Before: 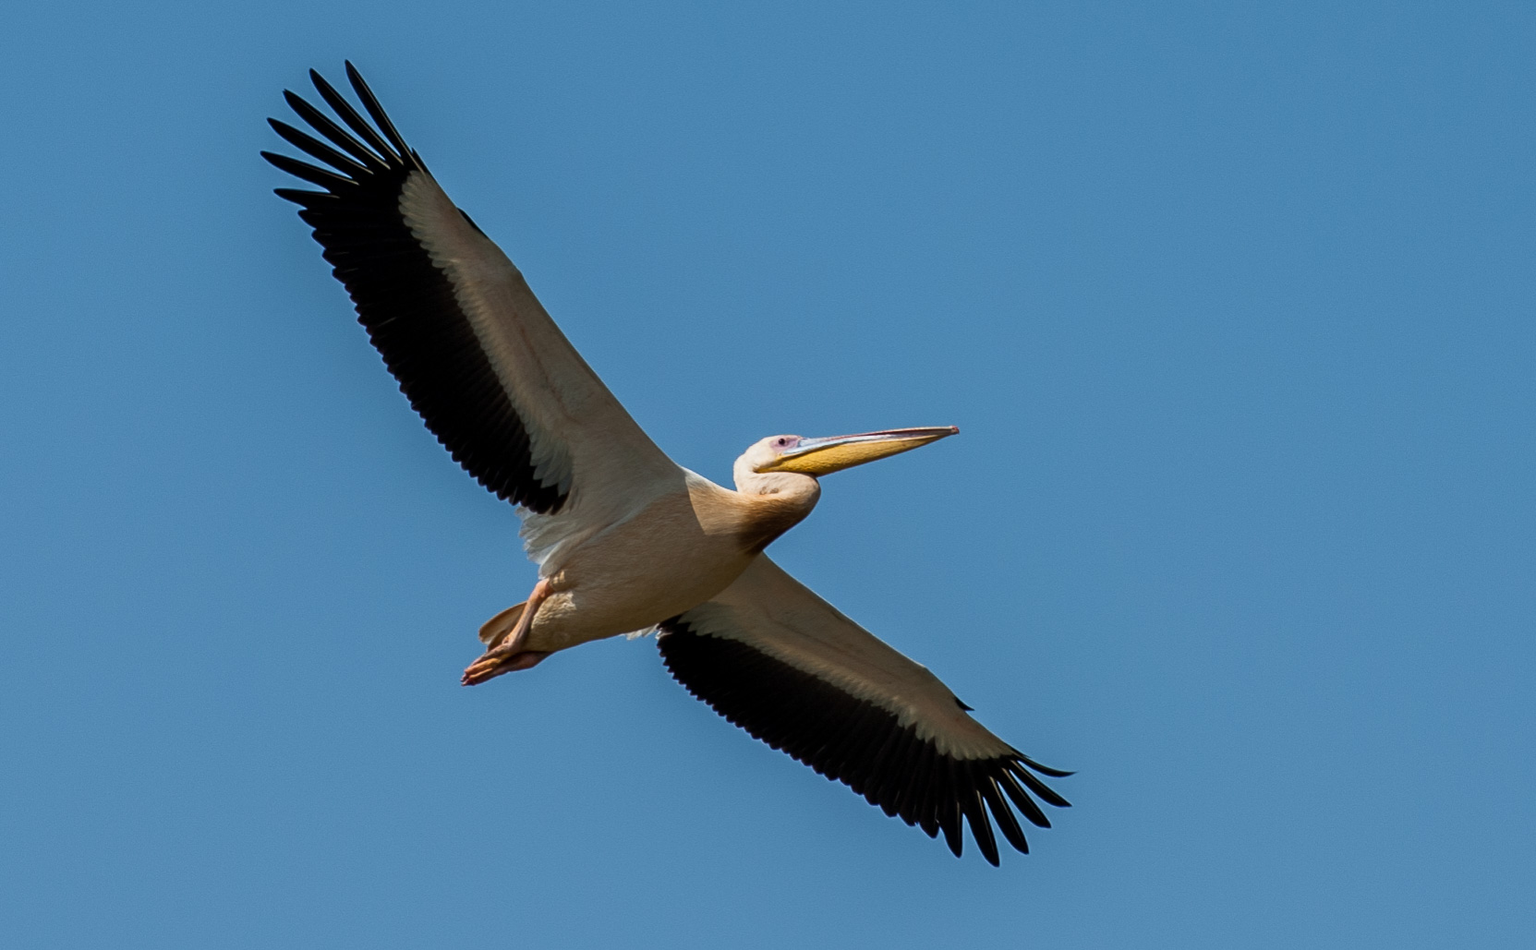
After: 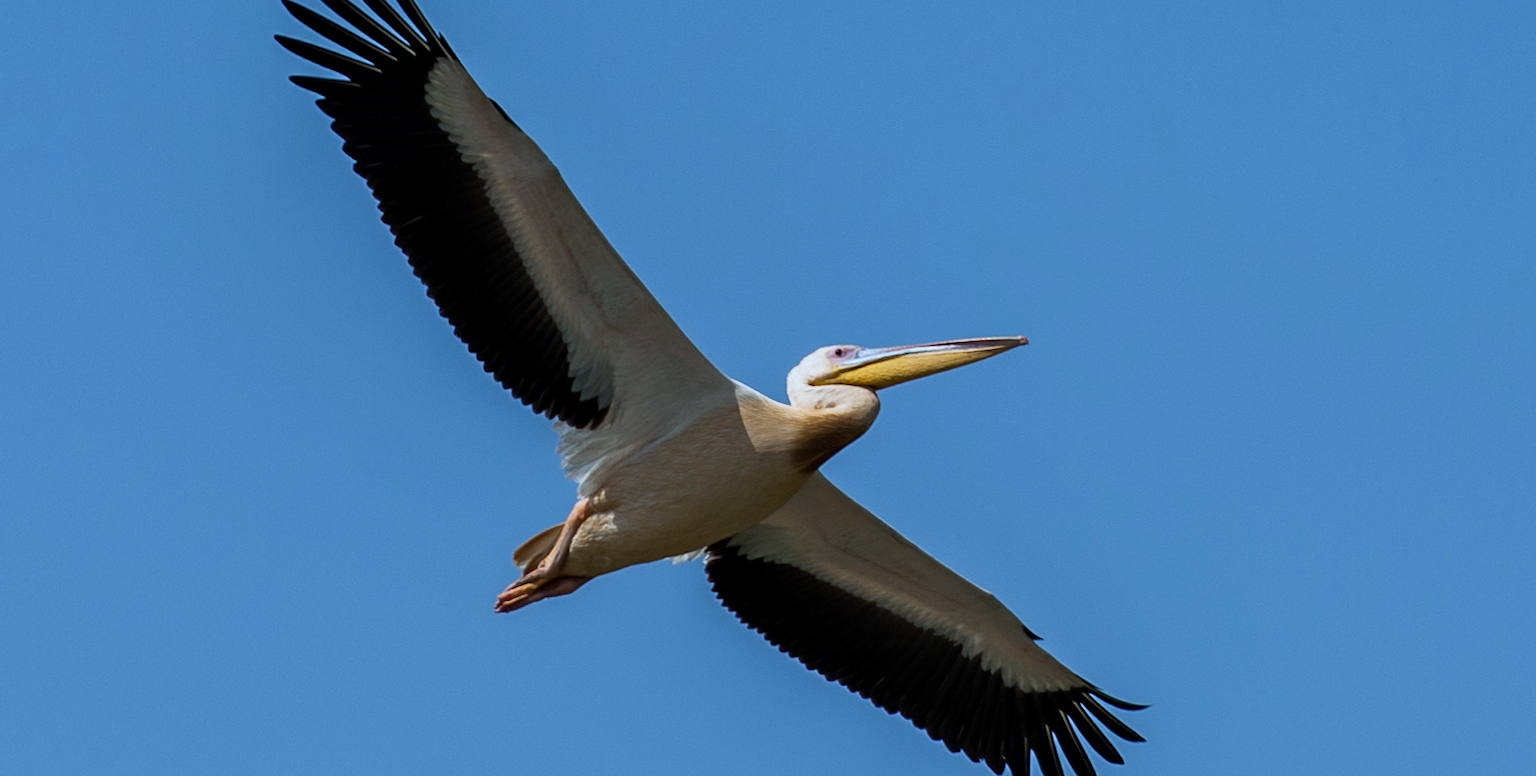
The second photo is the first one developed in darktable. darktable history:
rotate and perspective: rotation 0.174°, lens shift (vertical) 0.013, lens shift (horizontal) 0.019, shear 0.001, automatic cropping original format, crop left 0.007, crop right 0.991, crop top 0.016, crop bottom 0.997
crop and rotate: angle 0.03°, top 11.643%, right 5.651%, bottom 11.189%
white balance: red 0.924, blue 1.095
